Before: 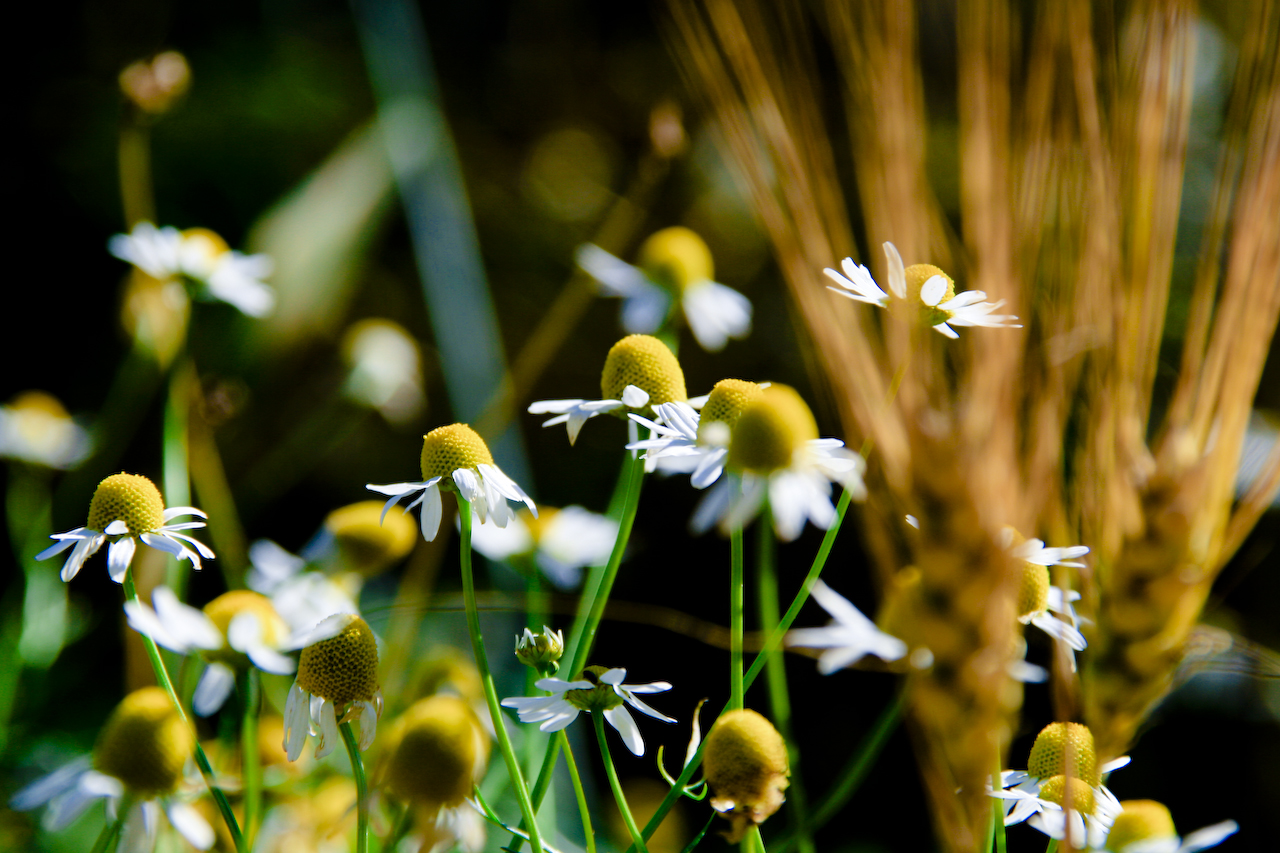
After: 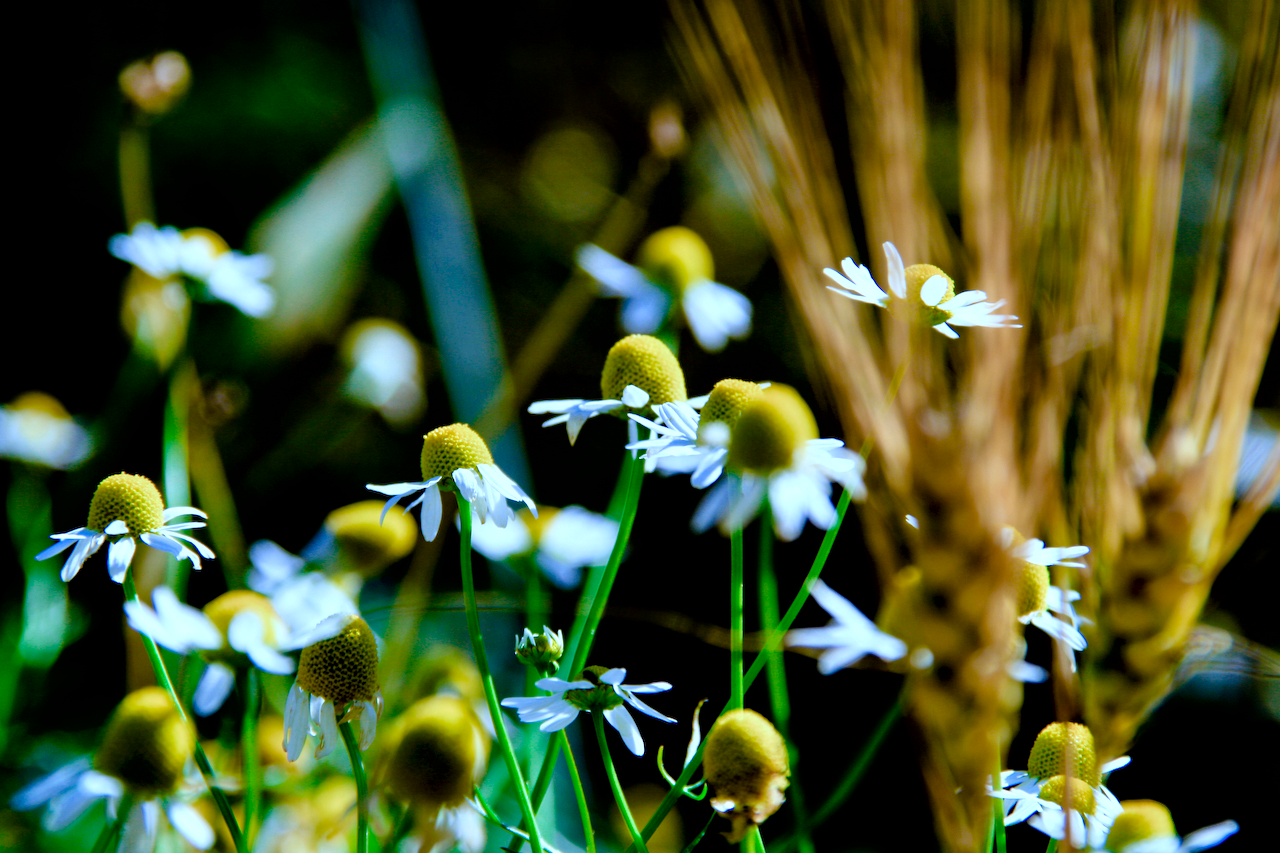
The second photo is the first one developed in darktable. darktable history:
white balance: red 0.871, blue 1.249
contrast equalizer: y [[0.535, 0.543, 0.548, 0.548, 0.542, 0.532], [0.5 ×6], [0.5 ×6], [0 ×6], [0 ×6]]
